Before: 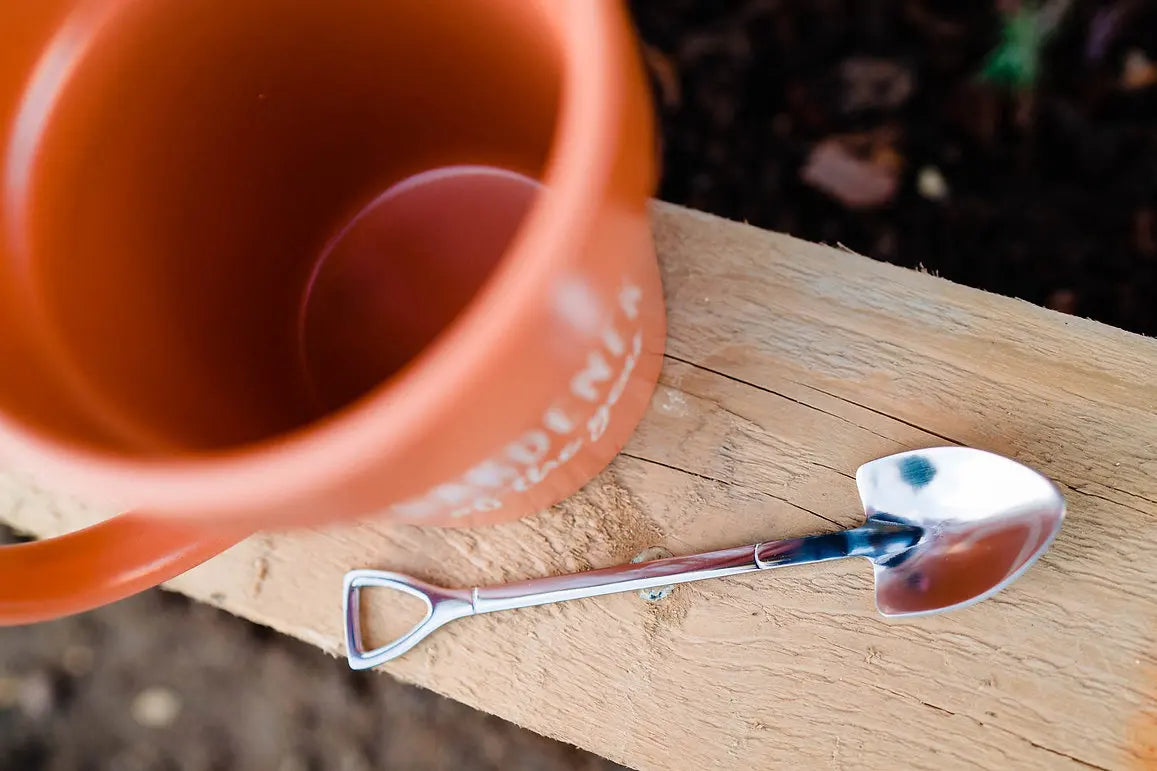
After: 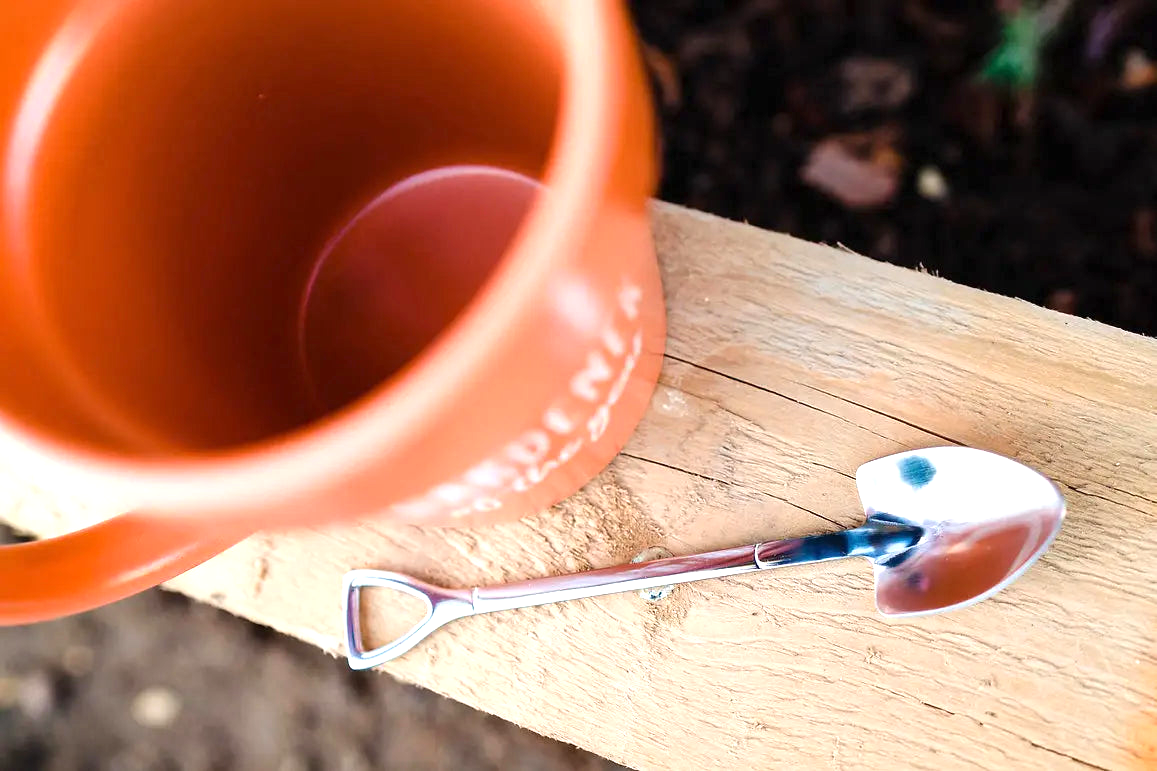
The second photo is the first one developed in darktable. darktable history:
exposure: exposure 0.769 EV, compensate highlight preservation false
